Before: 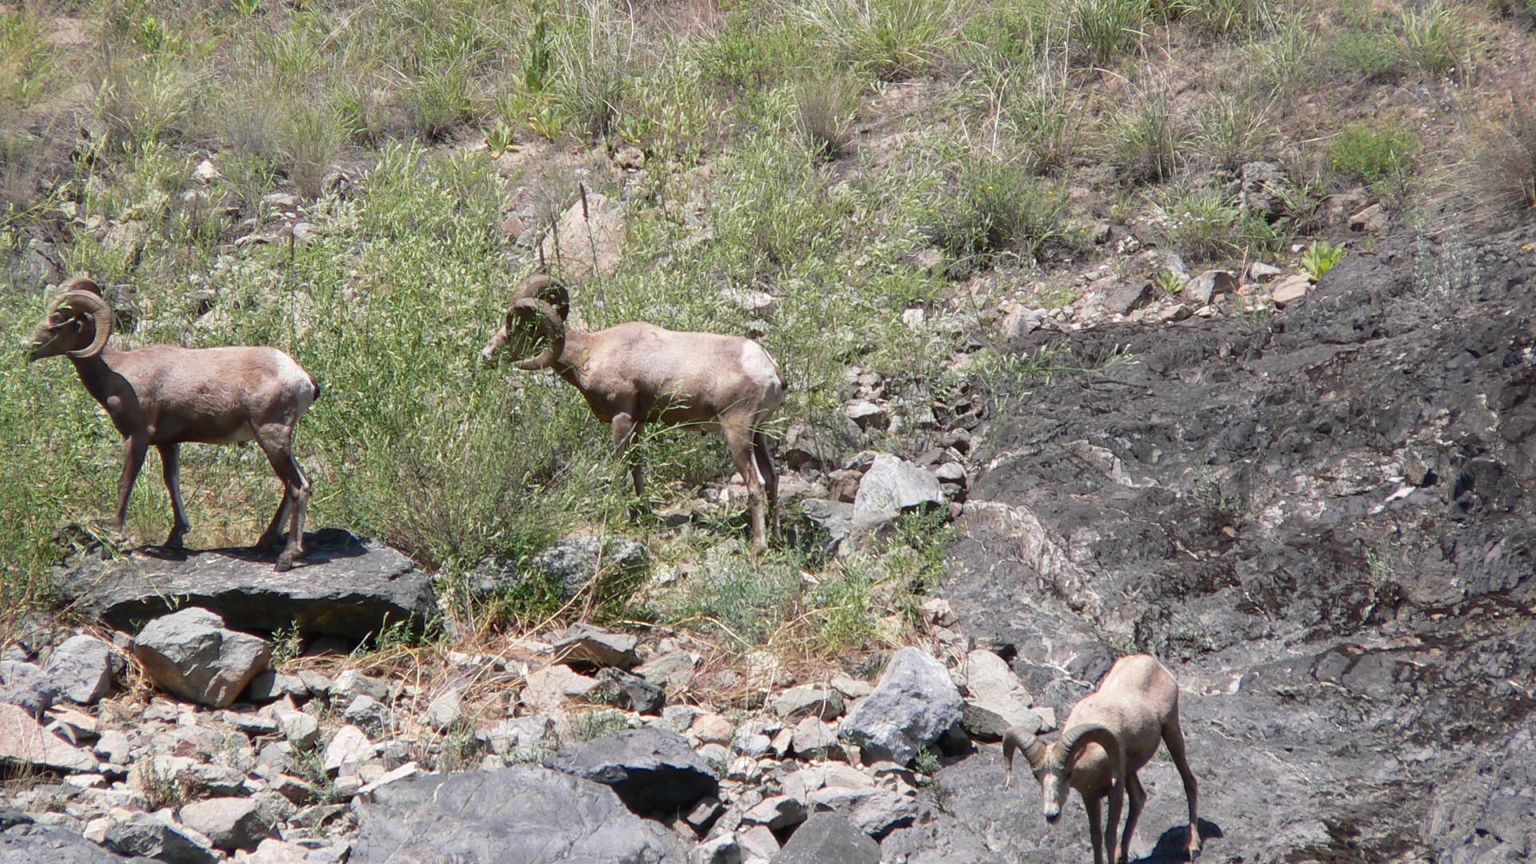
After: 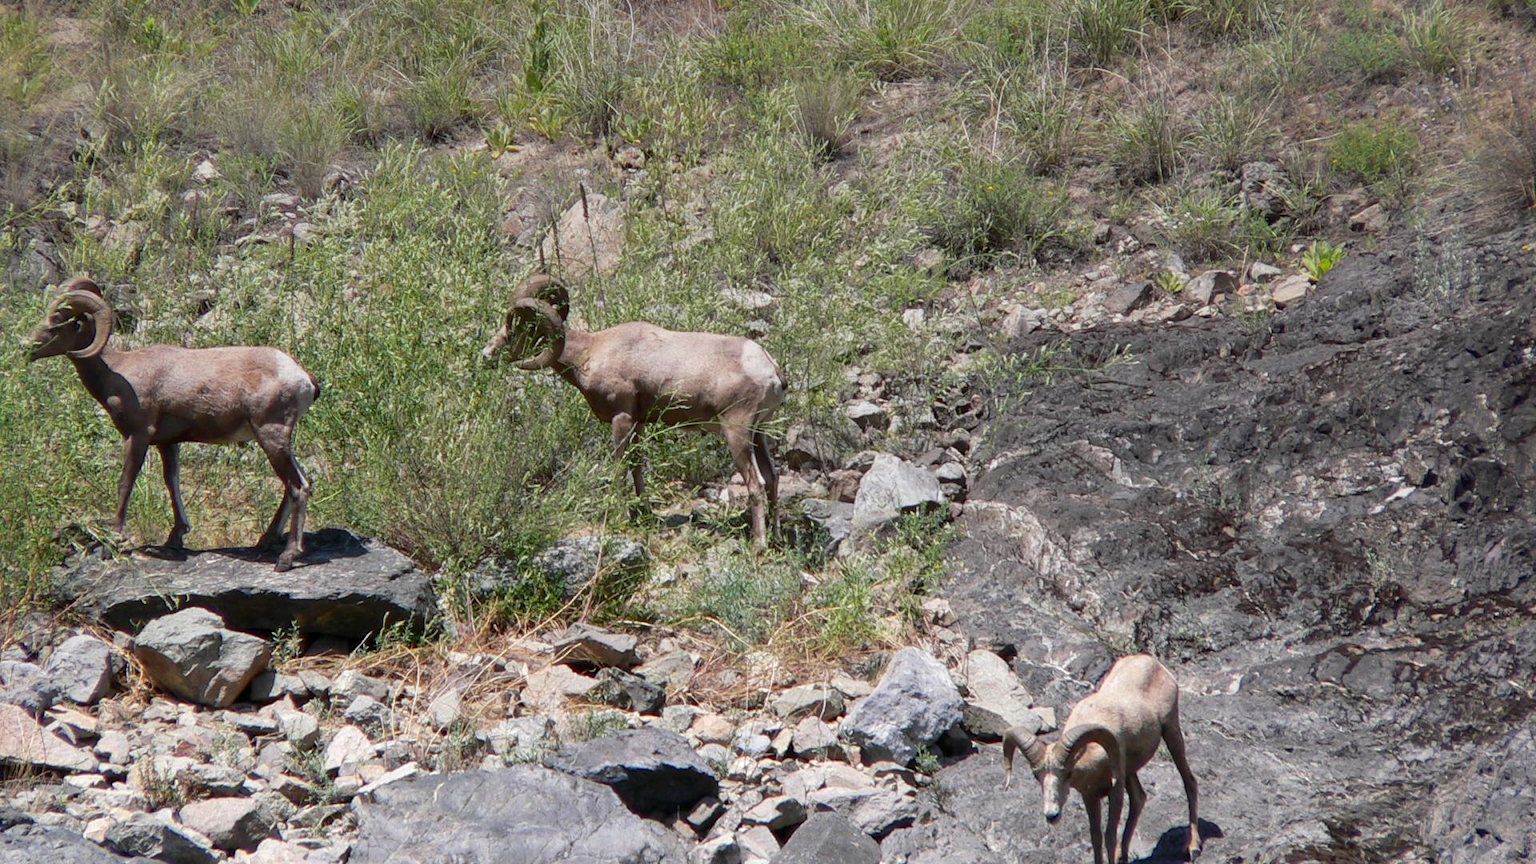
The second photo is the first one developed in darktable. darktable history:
graduated density: on, module defaults
local contrast: highlights 100%, shadows 100%, detail 120%, midtone range 0.2
color balance: output saturation 110%
